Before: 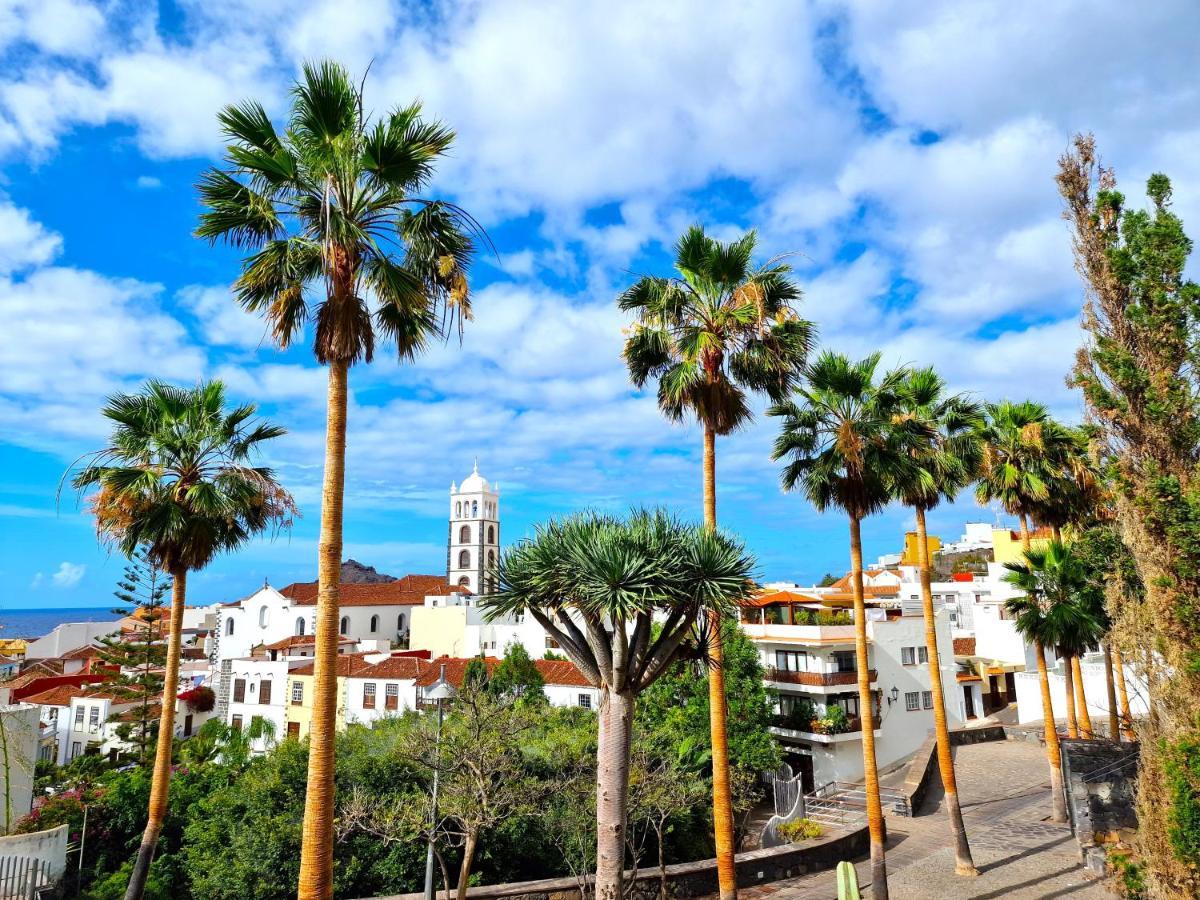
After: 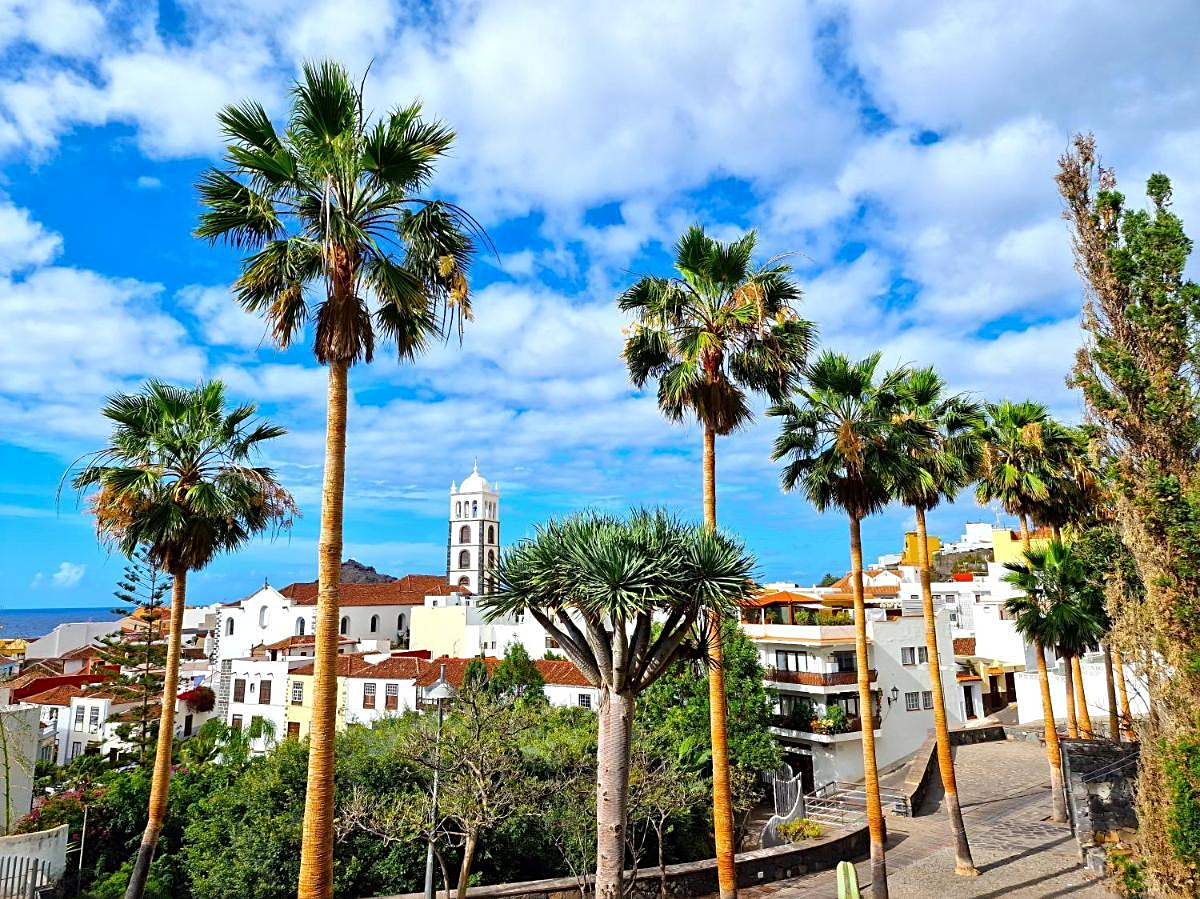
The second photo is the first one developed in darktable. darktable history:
sharpen: on, module defaults
local contrast: mode bilateral grid, contrast 16, coarseness 36, detail 105%, midtone range 0.2
crop: bottom 0.076%
